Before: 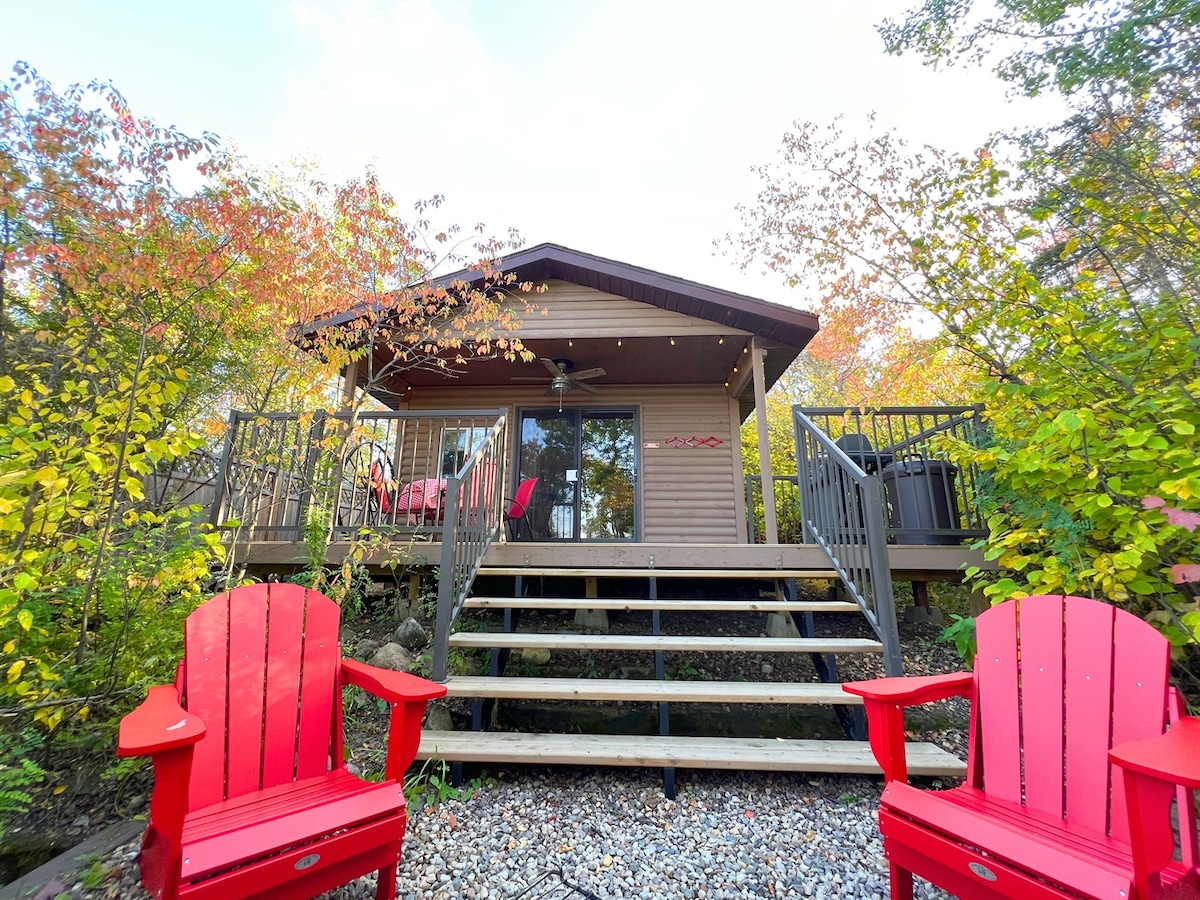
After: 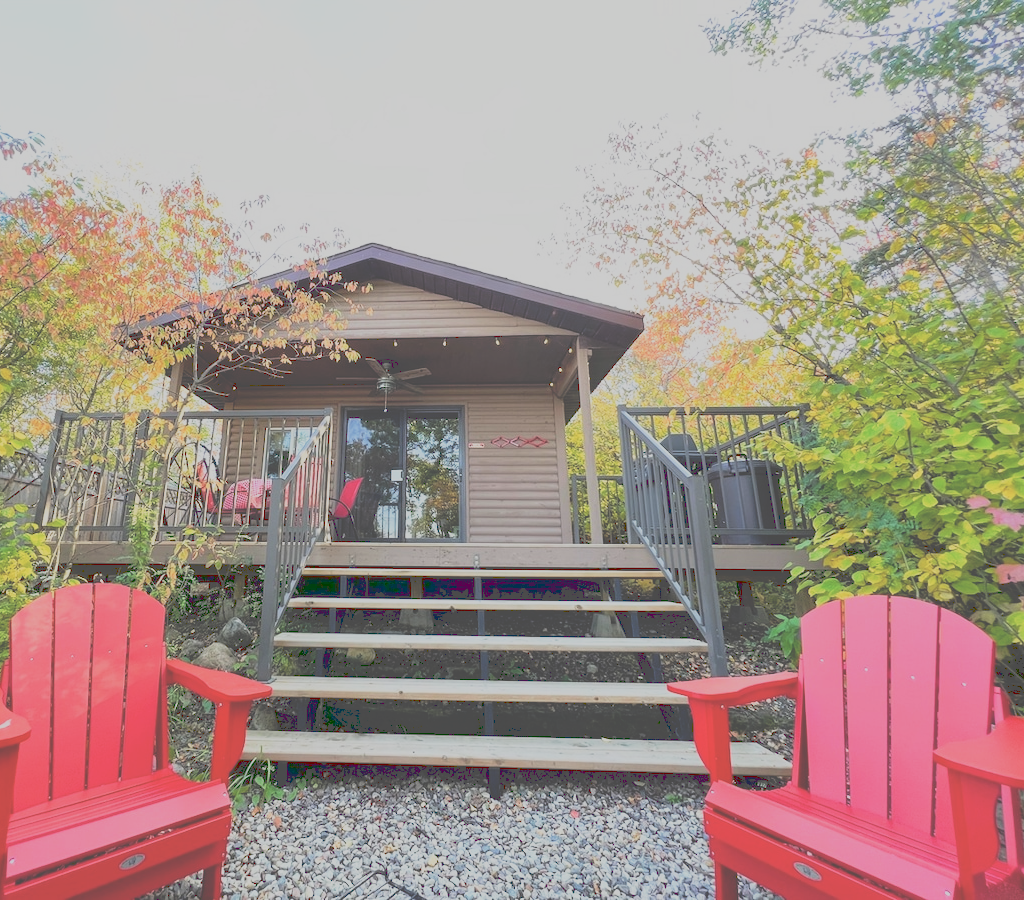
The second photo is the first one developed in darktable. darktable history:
filmic rgb: black relative exposure -7.65 EV, white relative exposure 4.56 EV, hardness 3.61, color science v6 (2022)
tone curve: curves: ch0 [(0, 0) (0.003, 0.313) (0.011, 0.317) (0.025, 0.317) (0.044, 0.322) (0.069, 0.327) (0.1, 0.335) (0.136, 0.347) (0.177, 0.364) (0.224, 0.384) (0.277, 0.421) (0.335, 0.459) (0.399, 0.501) (0.468, 0.554) (0.543, 0.611) (0.623, 0.679) (0.709, 0.751) (0.801, 0.804) (0.898, 0.844) (1, 1)], preserve colors none
crop and rotate: left 14.584%
